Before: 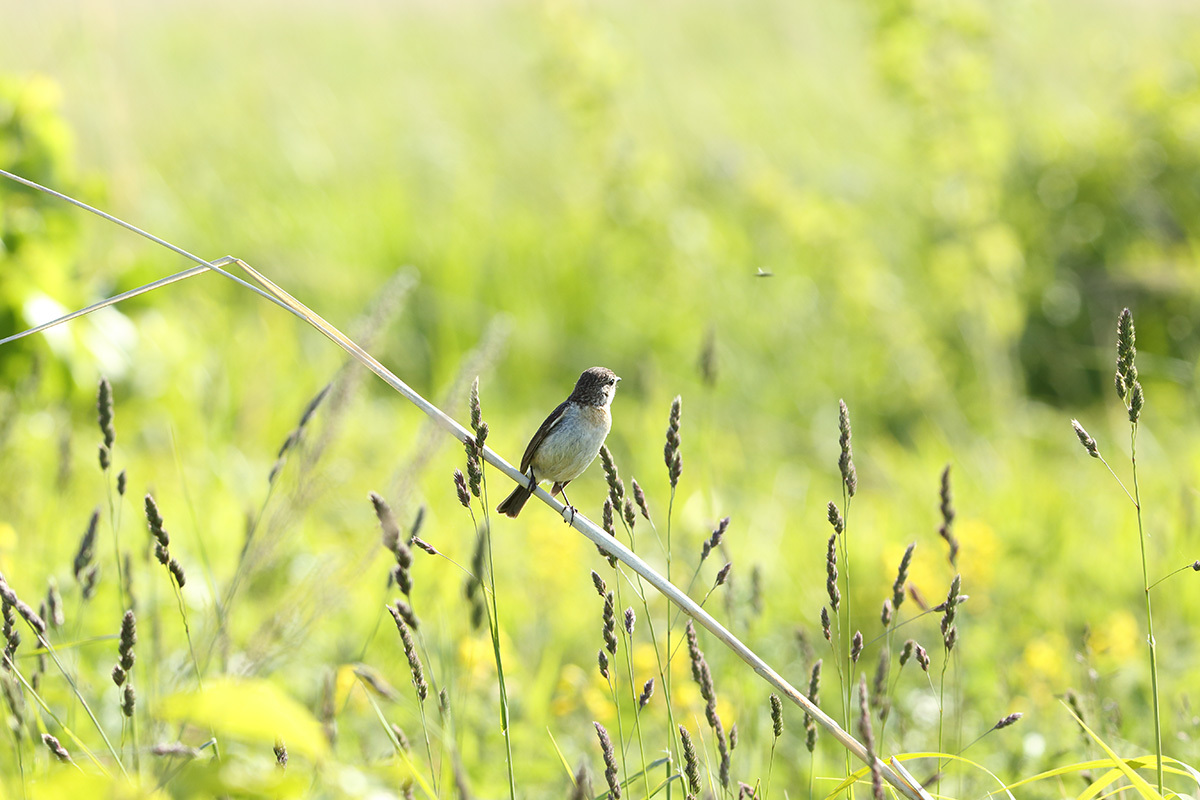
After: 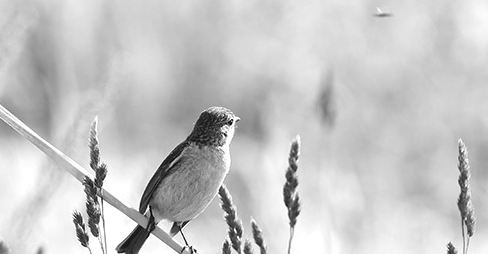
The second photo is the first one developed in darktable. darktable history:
crop: left 31.795%, top 32.536%, right 27.529%, bottom 35.669%
color zones: curves: ch0 [(0.002, 0.593) (0.143, 0.417) (0.285, 0.541) (0.455, 0.289) (0.608, 0.327) (0.727, 0.283) (0.869, 0.571) (1, 0.603)]; ch1 [(0, 0) (0.143, 0) (0.286, 0) (0.429, 0) (0.571, 0) (0.714, 0) (0.857, 0)]
